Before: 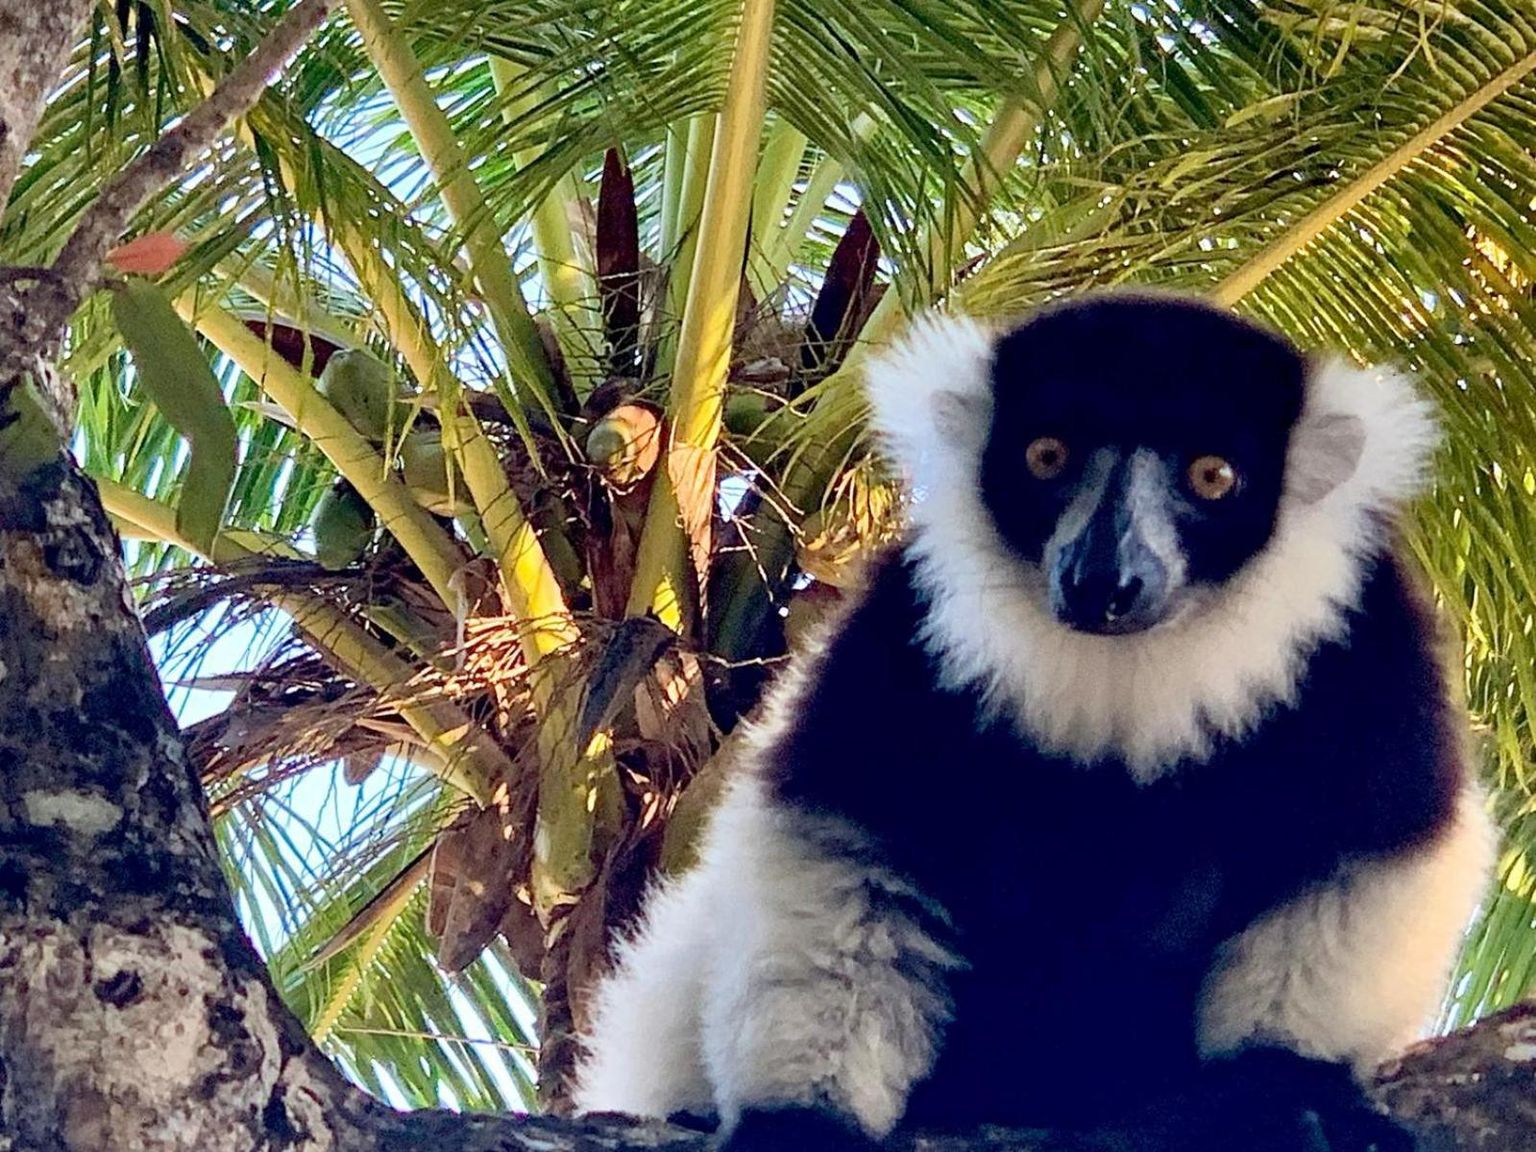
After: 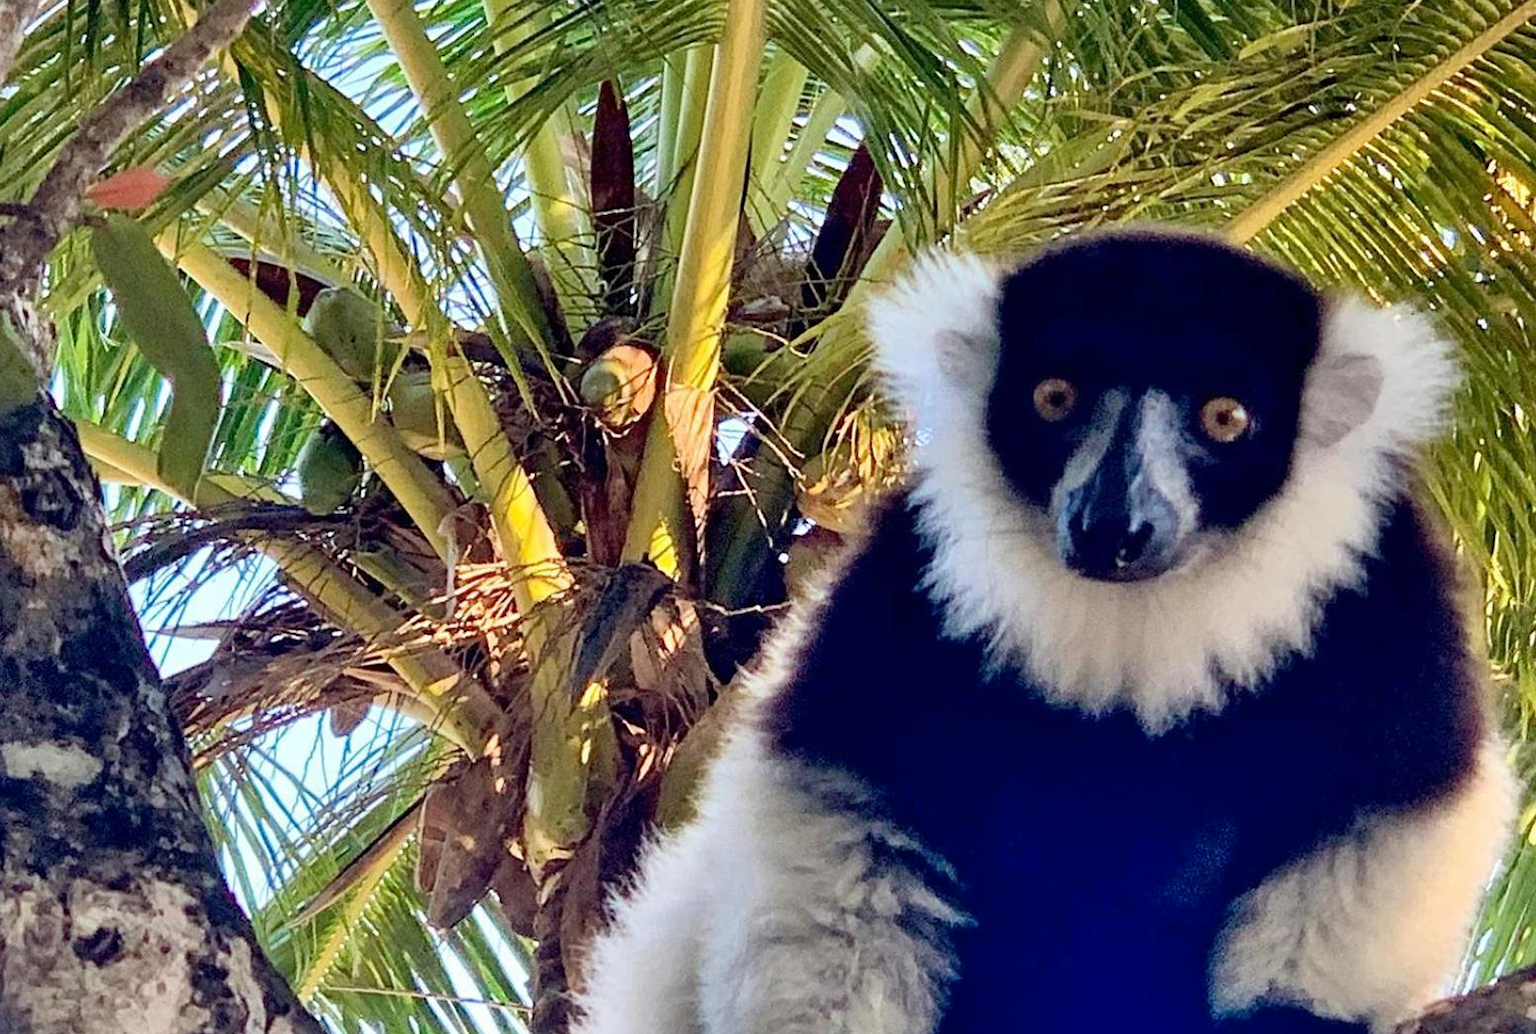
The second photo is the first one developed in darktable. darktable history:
shadows and highlights: soften with gaussian
crop: left 1.507%, top 6.147%, right 1.379%, bottom 6.637%
